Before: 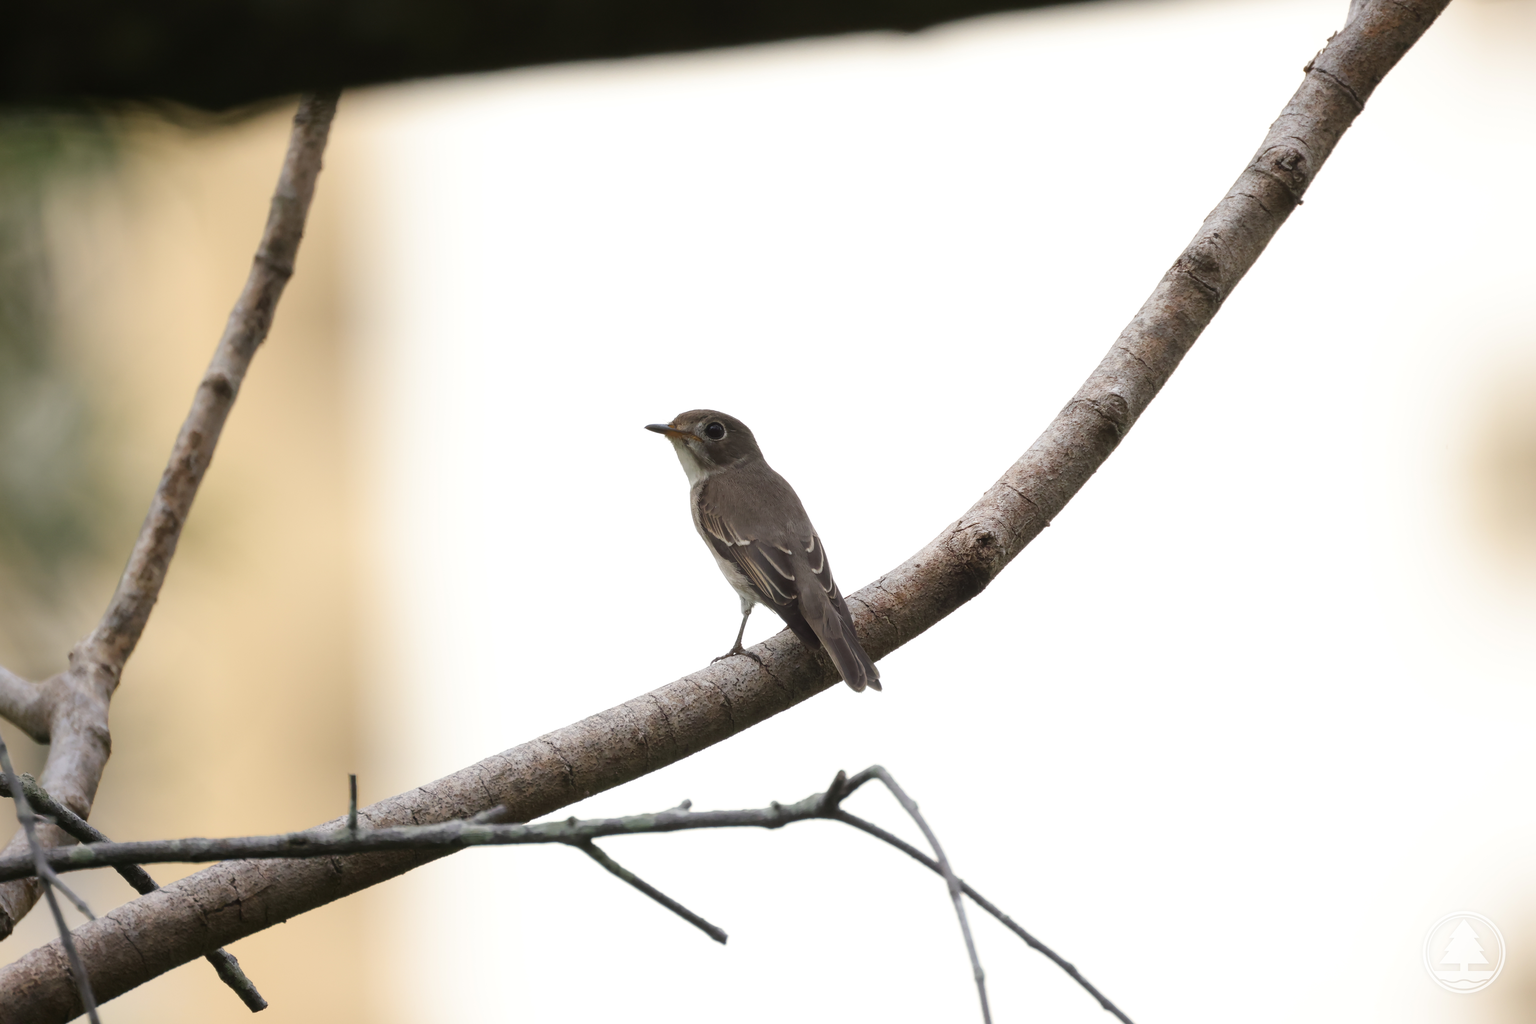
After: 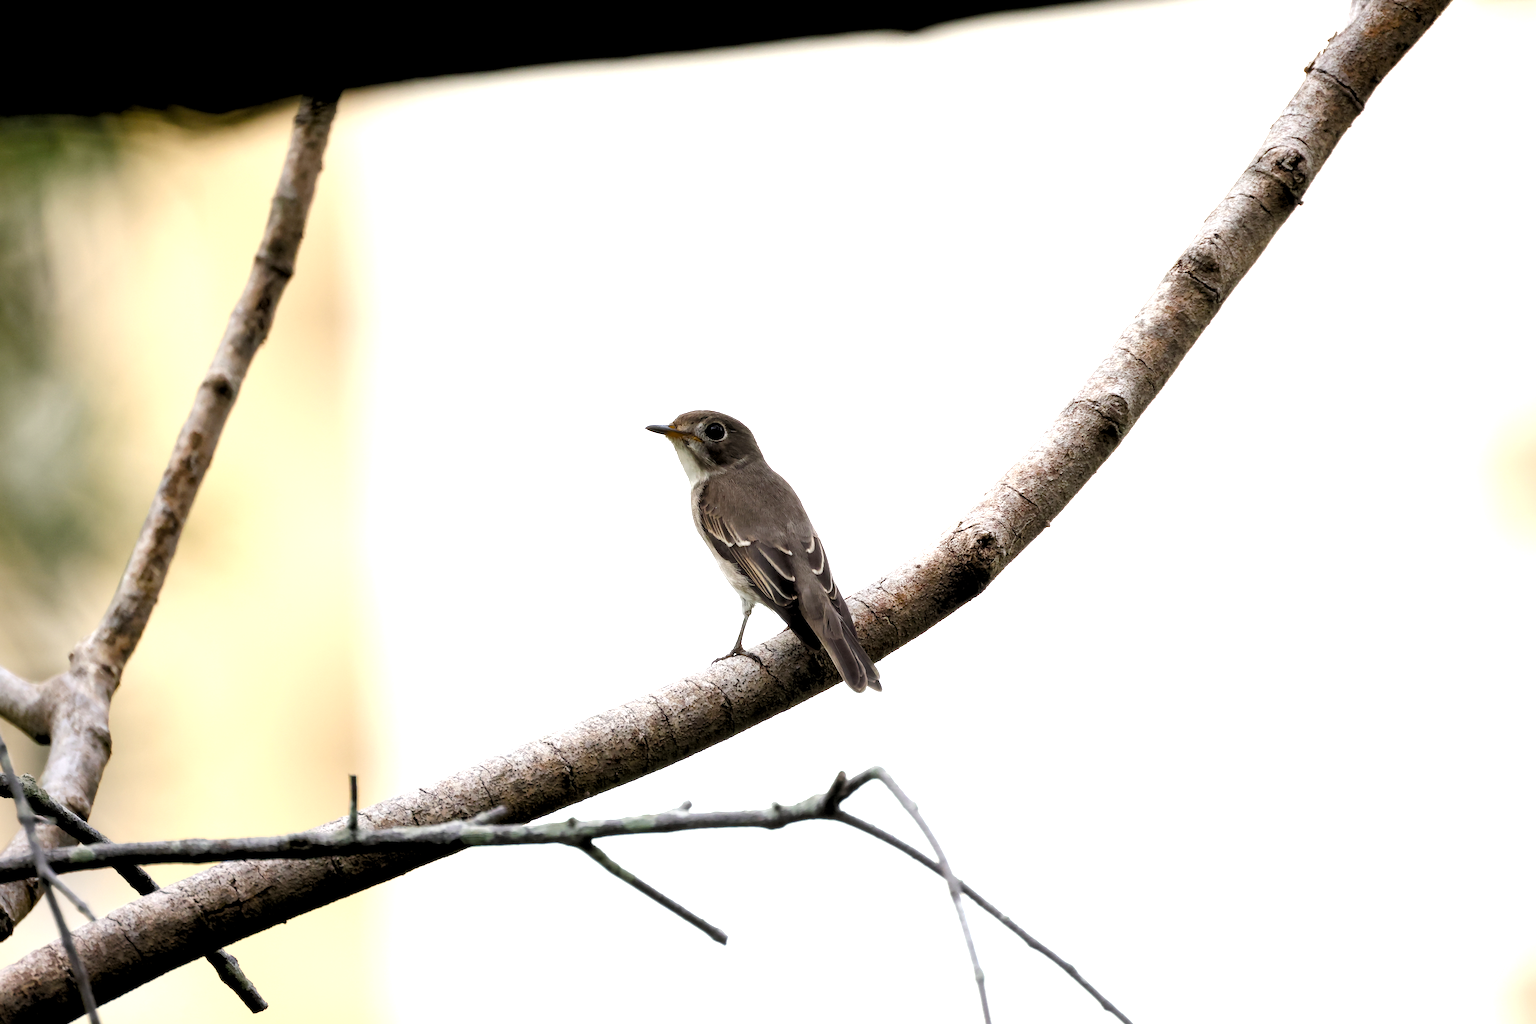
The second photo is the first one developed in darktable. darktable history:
color balance rgb: perceptual saturation grading › global saturation 20%, perceptual saturation grading › highlights -25%, perceptual saturation grading › shadows 50%
tone equalizer: -8 EV -0.75 EV, -7 EV -0.7 EV, -6 EV -0.6 EV, -5 EV -0.4 EV, -3 EV 0.4 EV, -2 EV 0.6 EV, -1 EV 0.7 EV, +0 EV 0.75 EV, edges refinement/feathering 500, mask exposure compensation -1.57 EV, preserve details no
local contrast: mode bilateral grid, contrast 20, coarseness 50, detail 120%, midtone range 0.2
rgb levels: levels [[0.013, 0.434, 0.89], [0, 0.5, 1], [0, 0.5, 1]]
